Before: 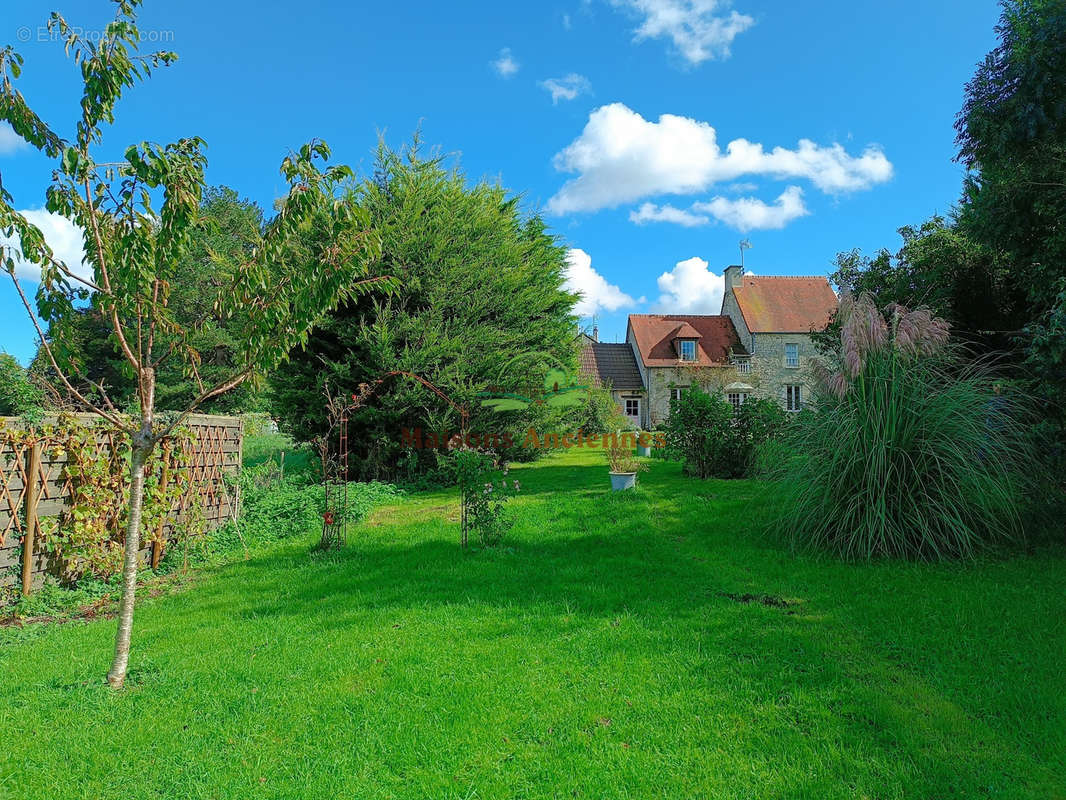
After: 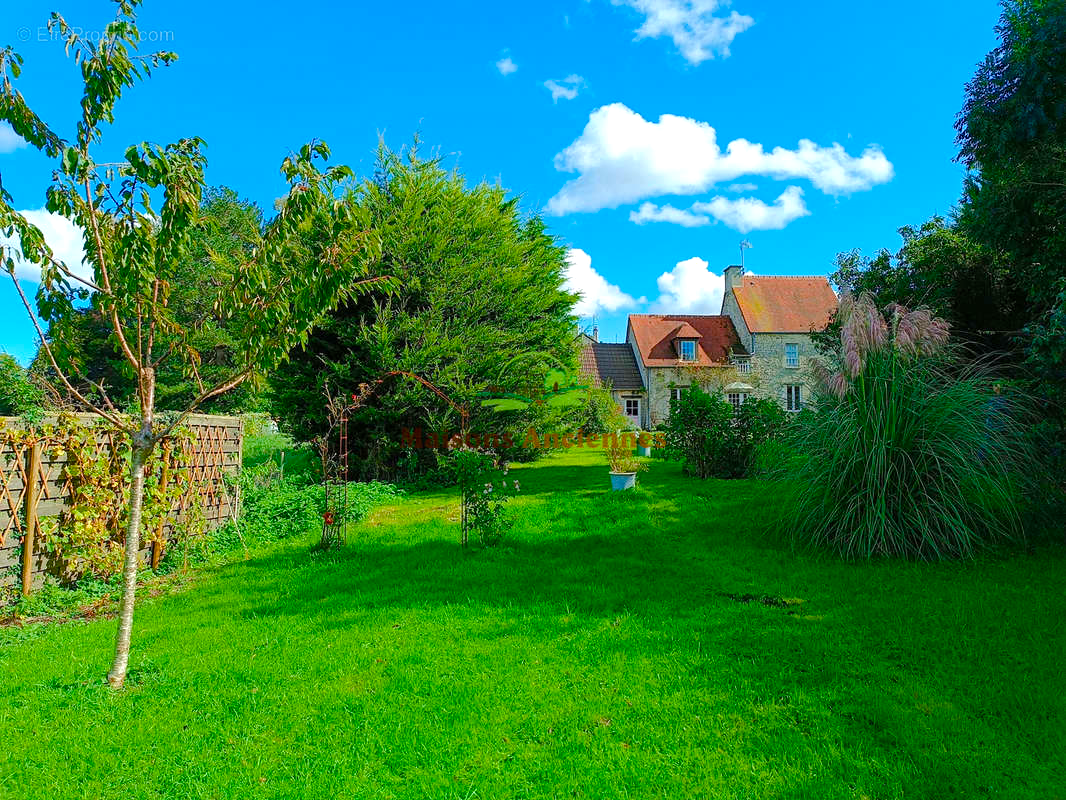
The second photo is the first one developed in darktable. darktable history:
color balance rgb: perceptual saturation grading › global saturation 20%, perceptual saturation grading › highlights -13.951%, perceptual saturation grading › shadows 49.485%, perceptual brilliance grading › highlights 6.485%, perceptual brilliance grading › mid-tones 17.927%, perceptual brilliance grading › shadows -5.453%, global vibrance 20%
